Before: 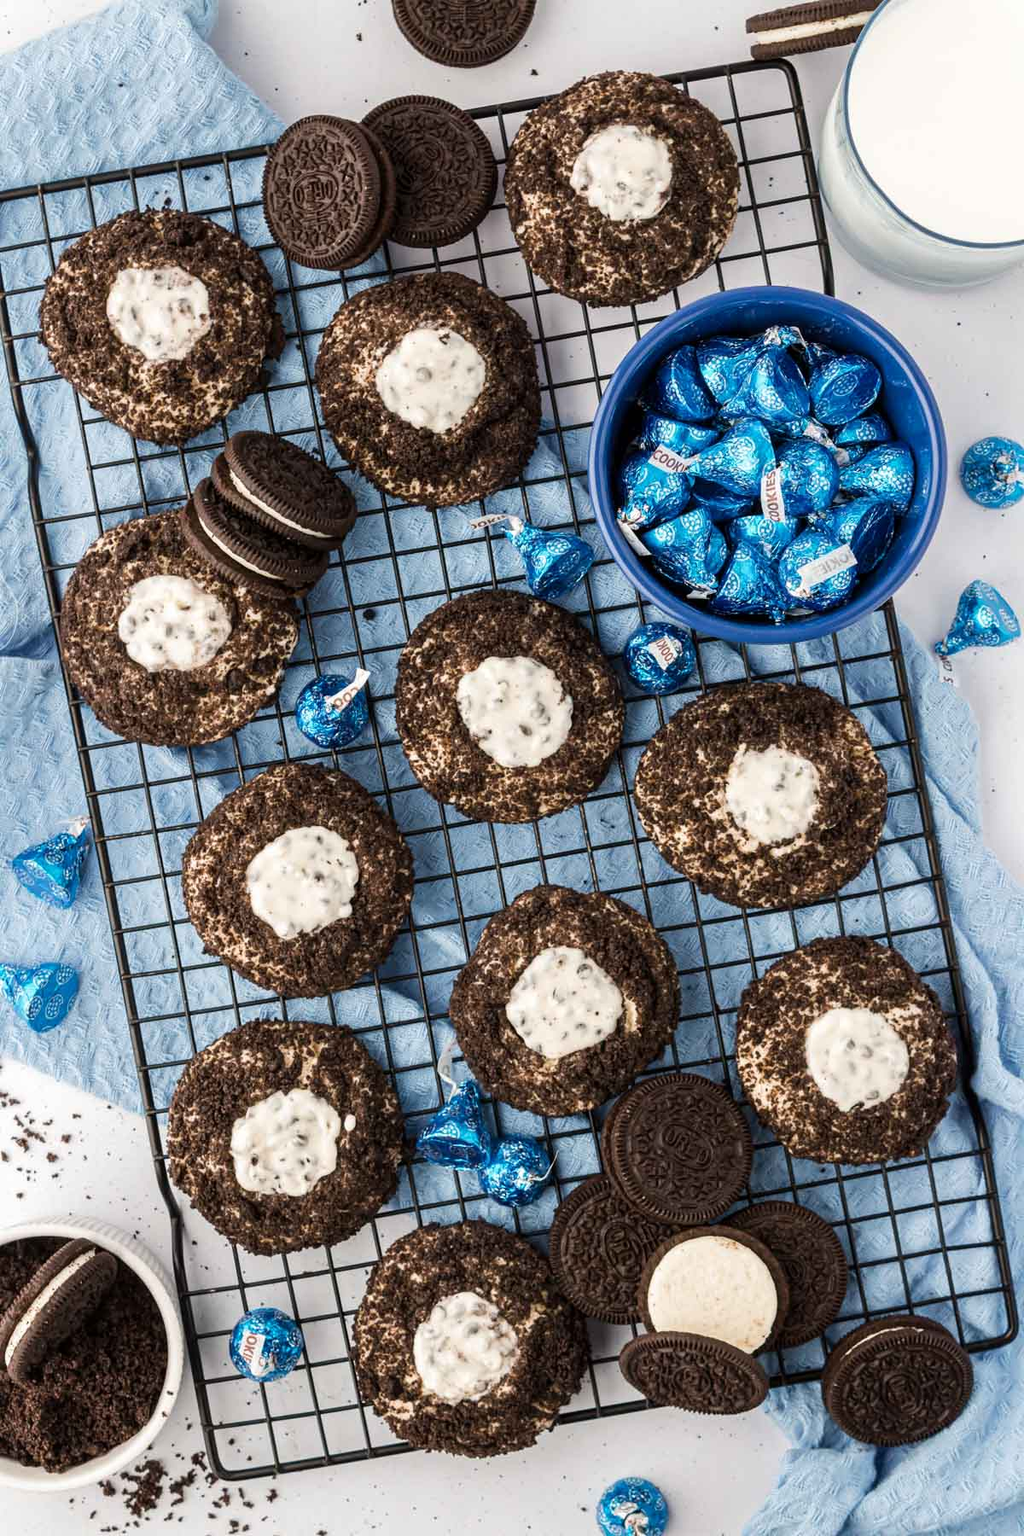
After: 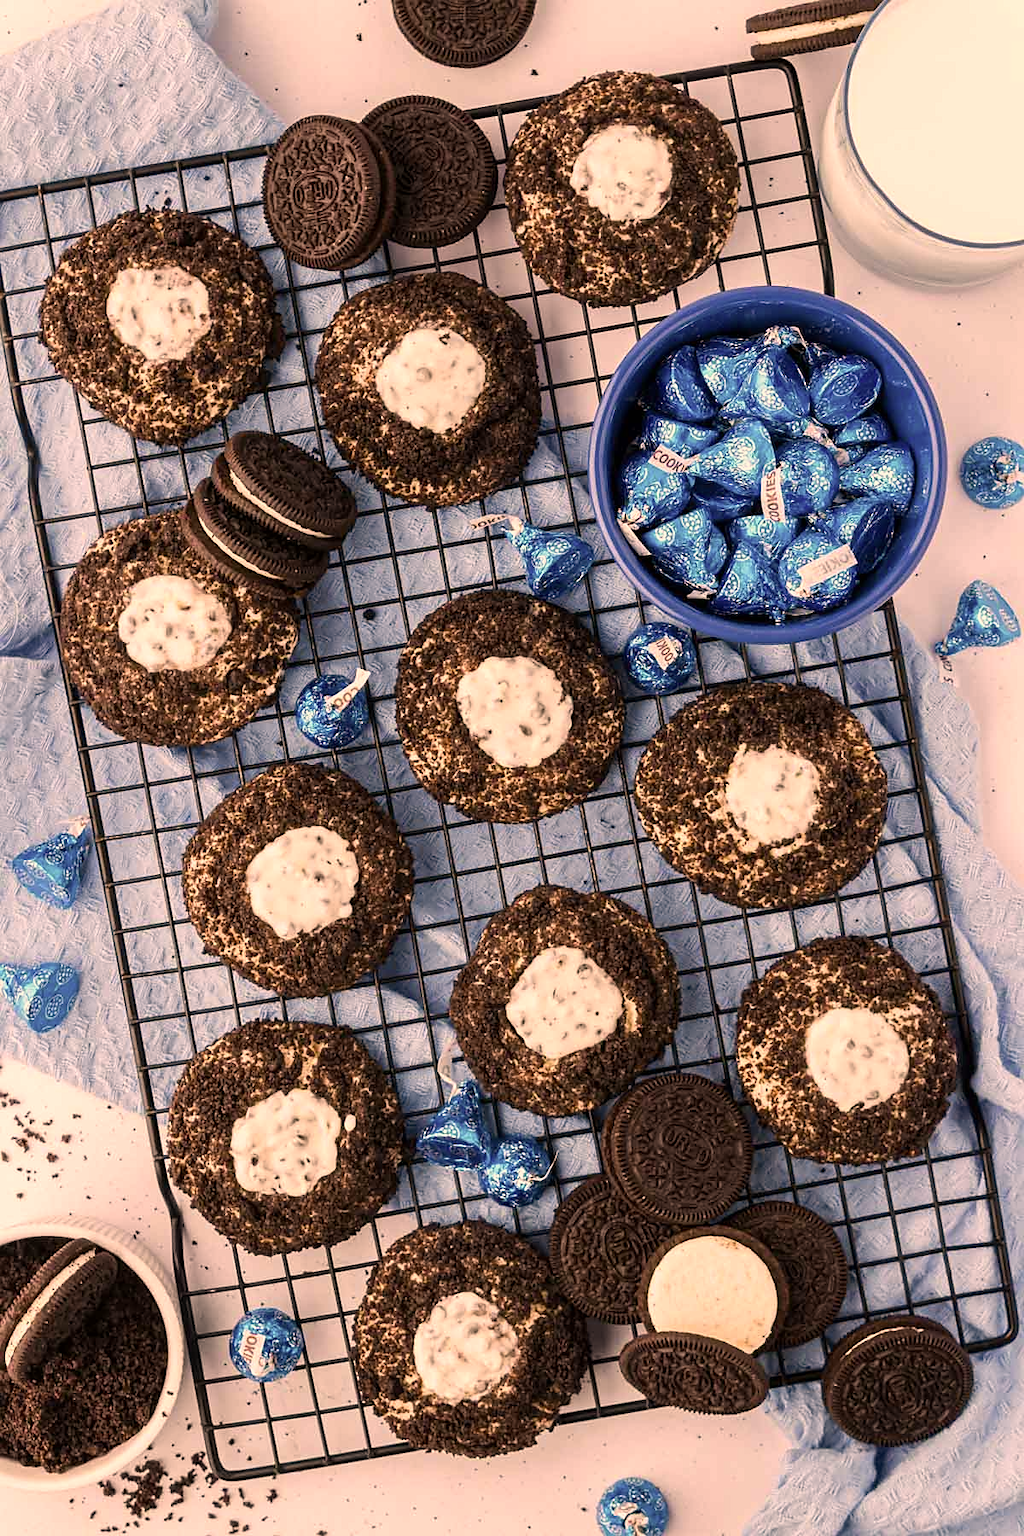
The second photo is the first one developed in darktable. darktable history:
sharpen: radius 1.483, amount 0.396, threshold 1.167
color correction: highlights a* 17.49, highlights b* 19.17
